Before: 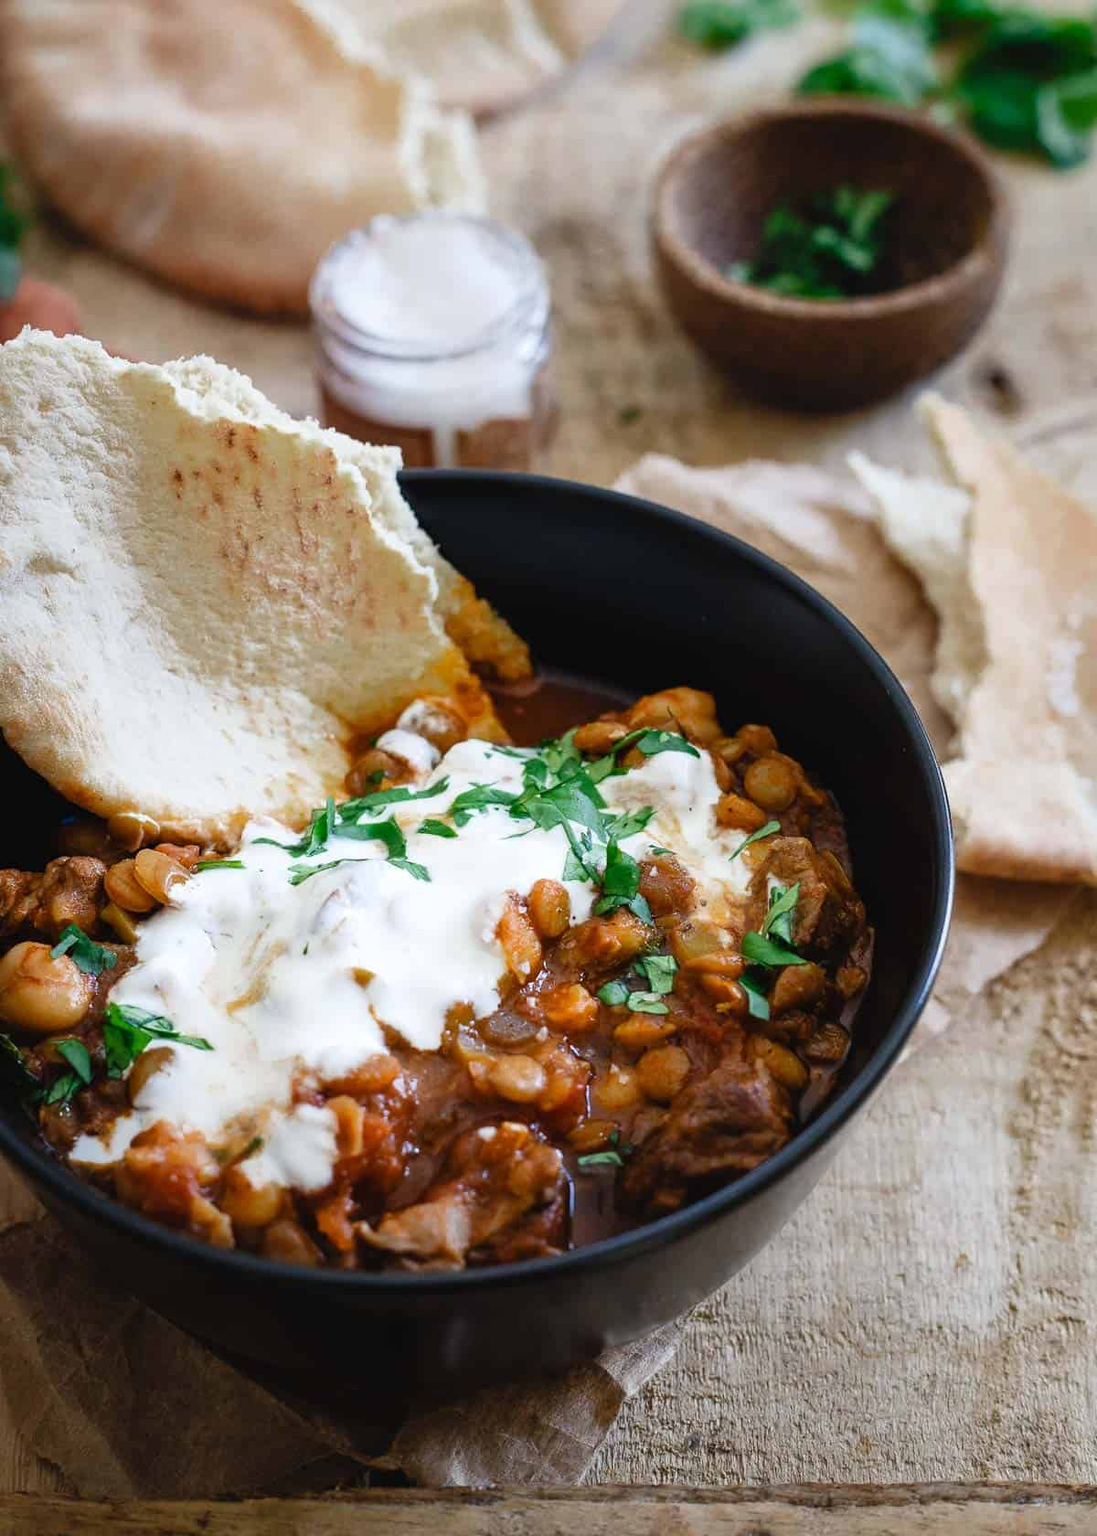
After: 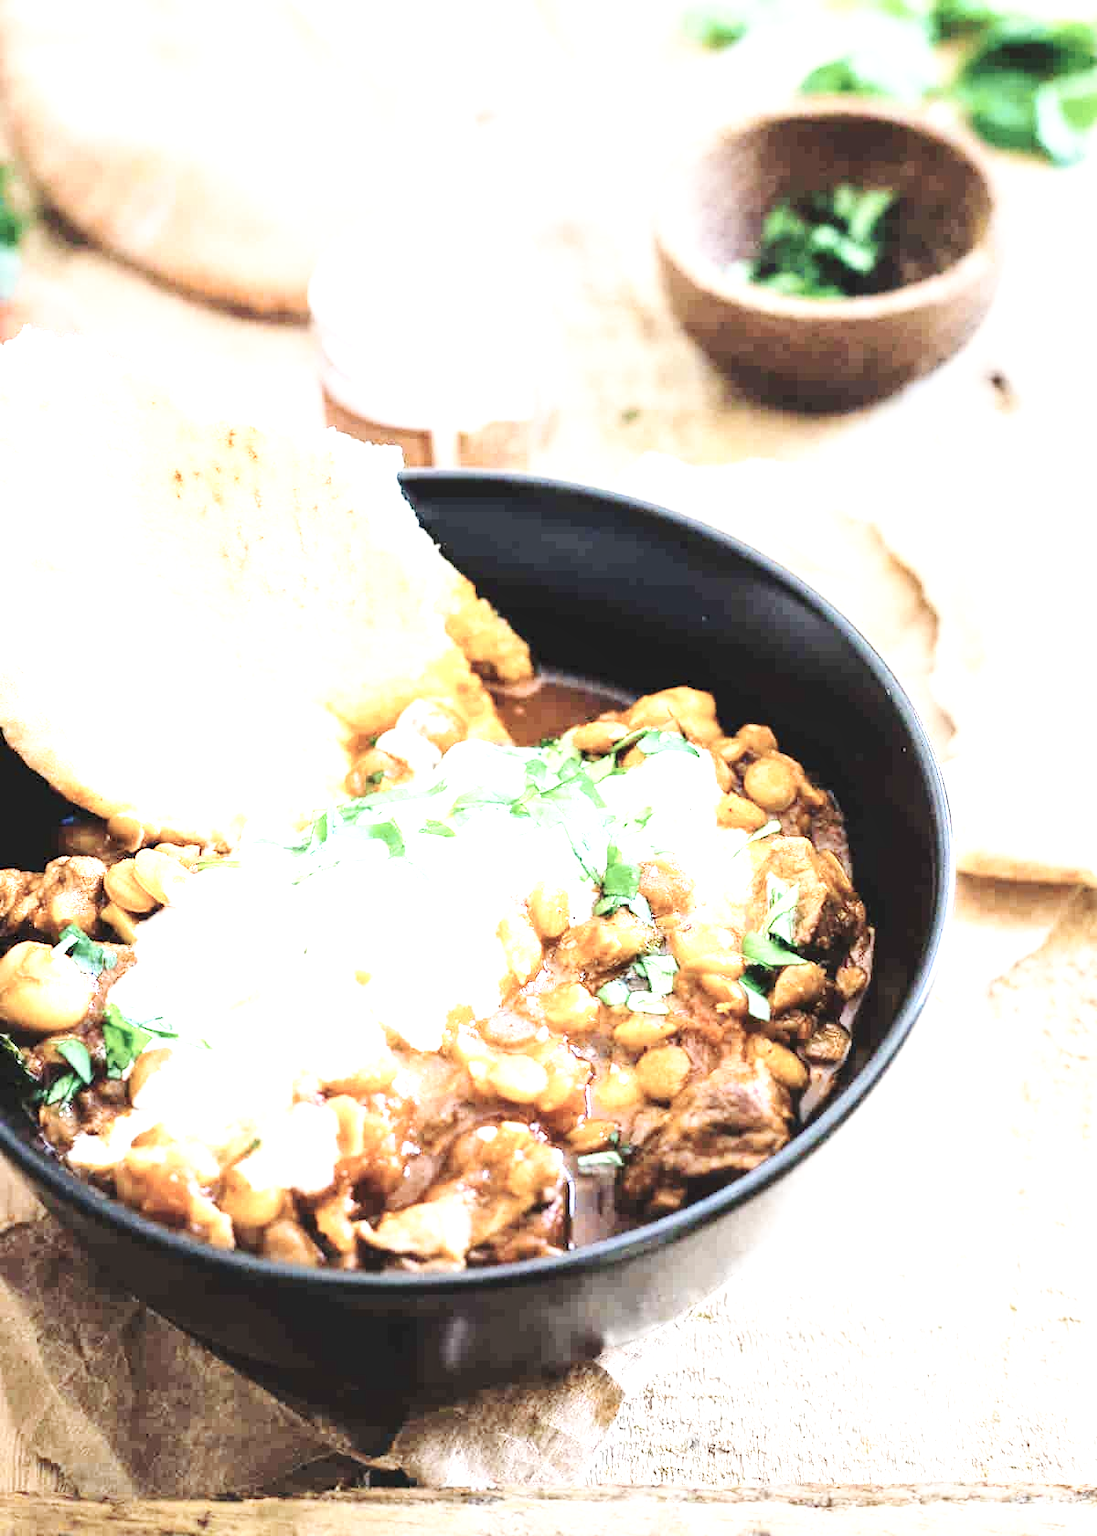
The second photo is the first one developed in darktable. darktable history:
color correction: highlights b* 0.036, saturation 0.506
exposure: exposure 2.024 EV, compensate exposure bias true, compensate highlight preservation false
contrast brightness saturation: contrast 0.199, brightness 0.164, saturation 0.225
base curve: curves: ch0 [(0, 0) (0.028, 0.03) (0.121, 0.232) (0.46, 0.748) (0.859, 0.968) (1, 1)], preserve colors none
local contrast: highlights 107%, shadows 102%, detail 120%, midtone range 0.2
